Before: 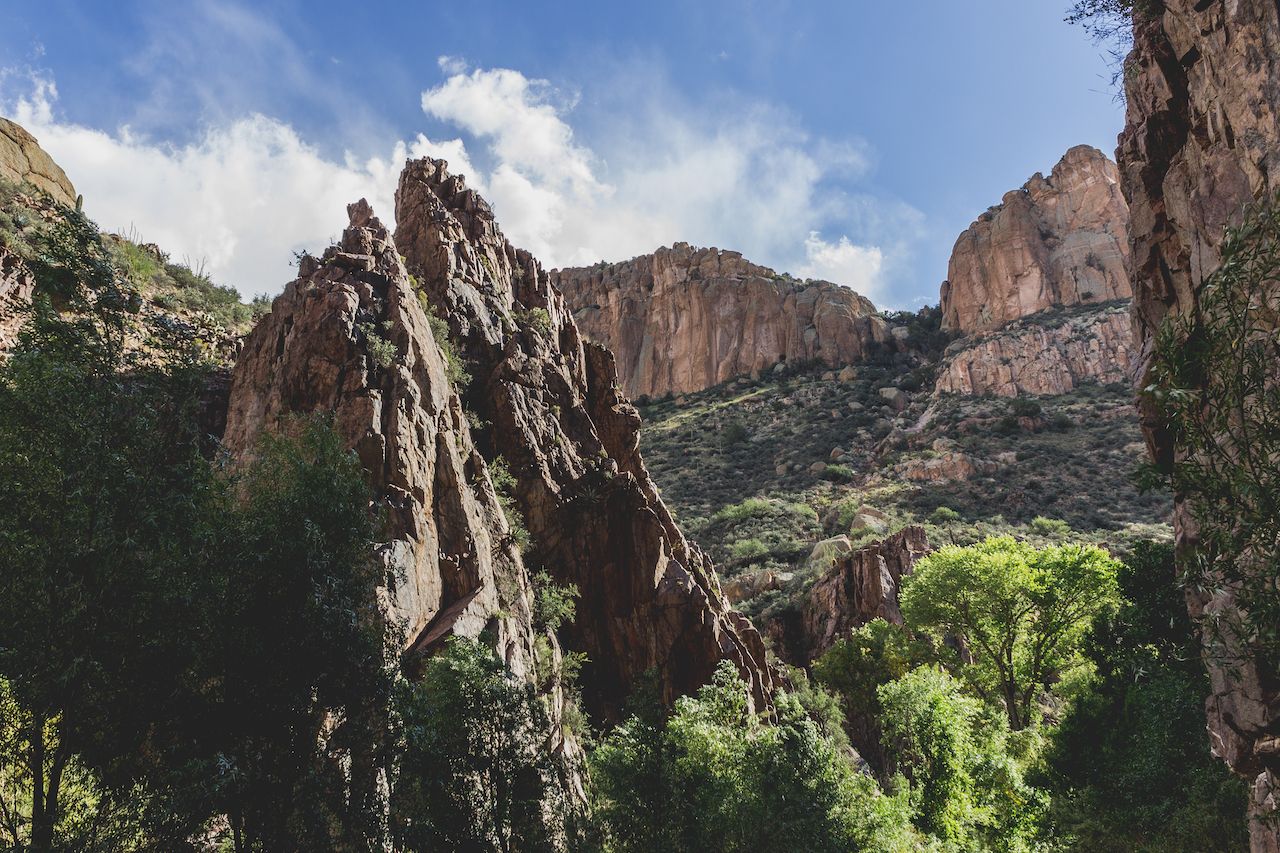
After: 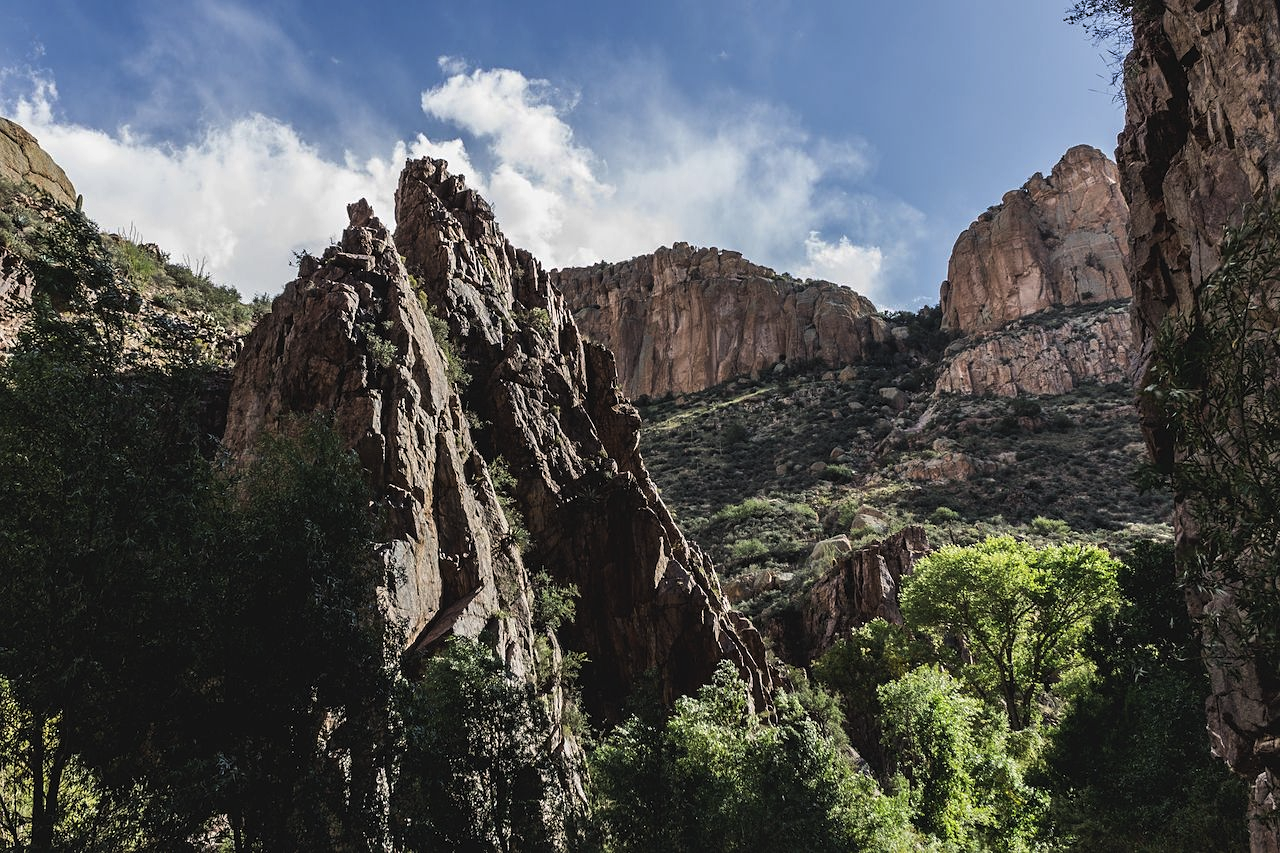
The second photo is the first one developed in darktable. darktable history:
sharpen: amount 0.211
levels: levels [0.029, 0.545, 0.971]
